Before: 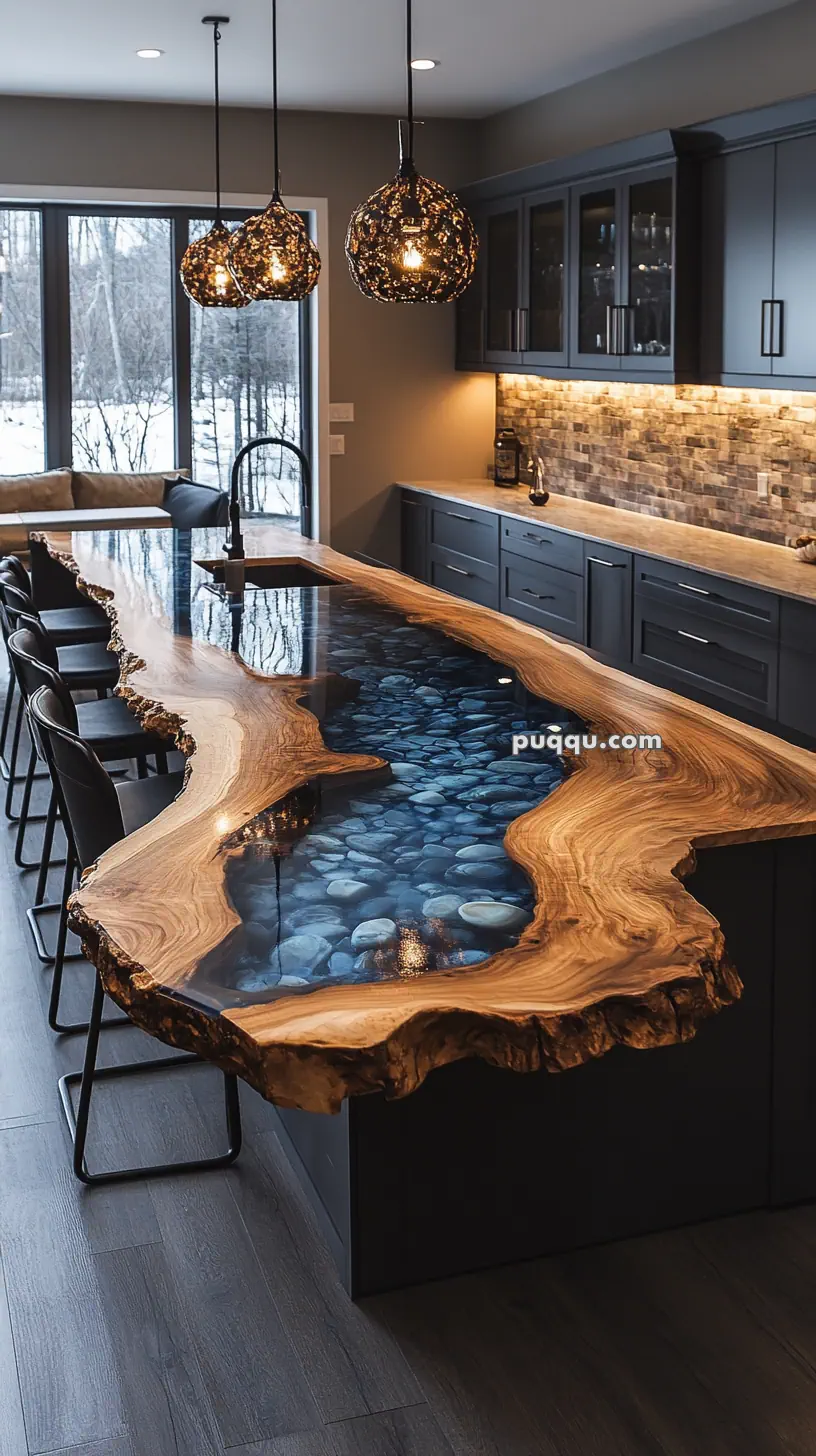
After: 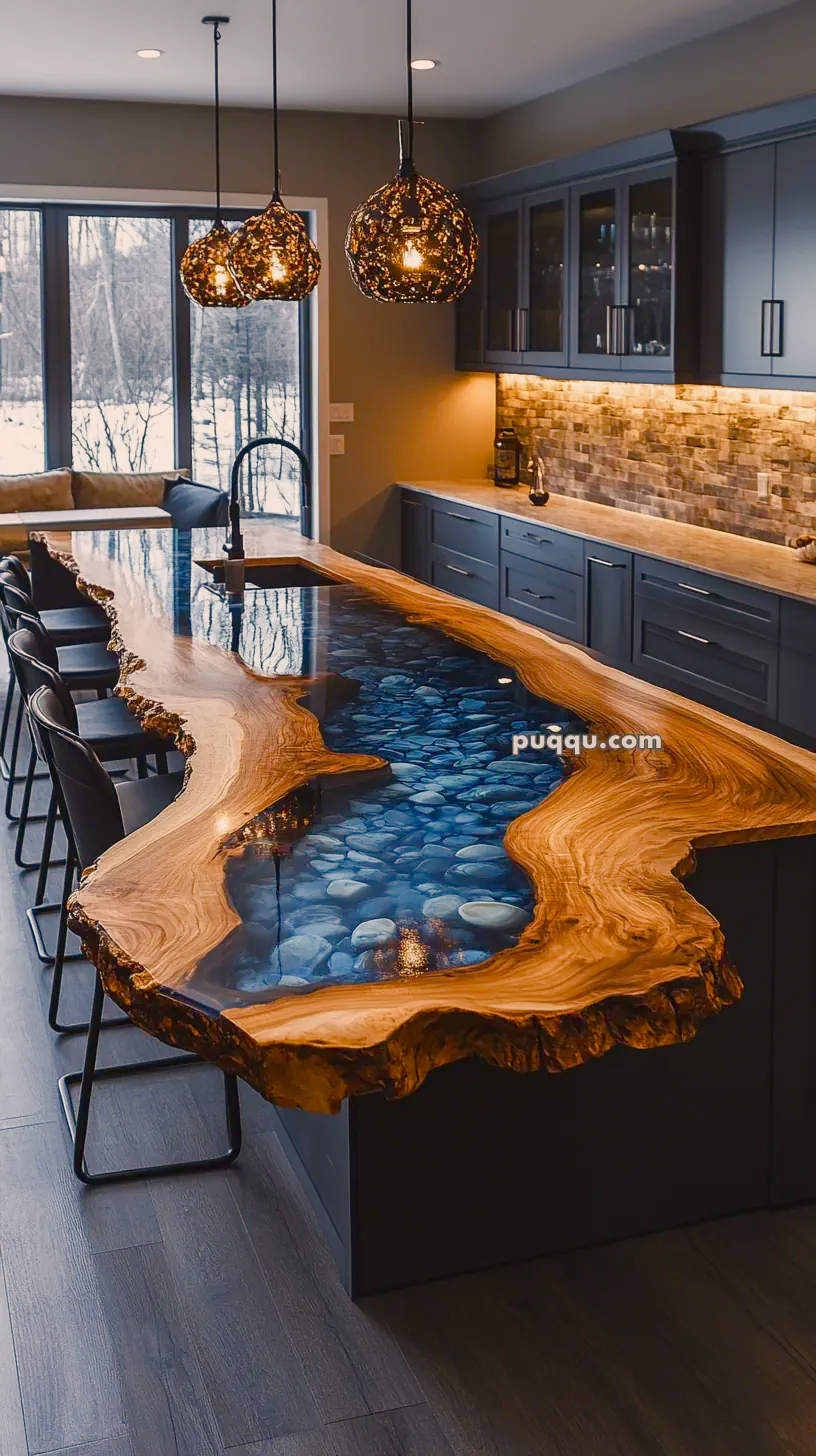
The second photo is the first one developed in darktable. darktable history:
color balance rgb: highlights gain › chroma 3.62%, highlights gain › hue 59.07°, perceptual saturation grading › global saturation 43.71%, perceptual saturation grading › highlights -50.347%, perceptual saturation grading › shadows 31.001%, contrast -9.475%
